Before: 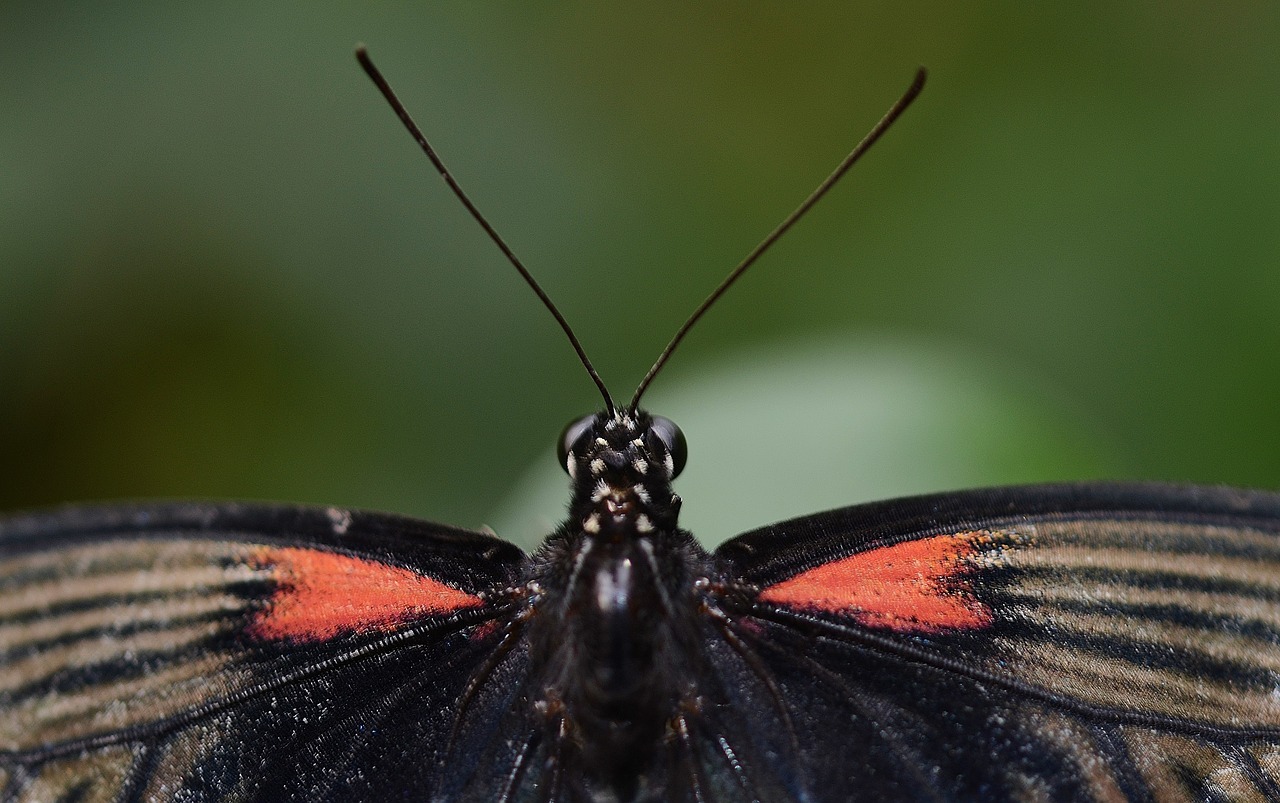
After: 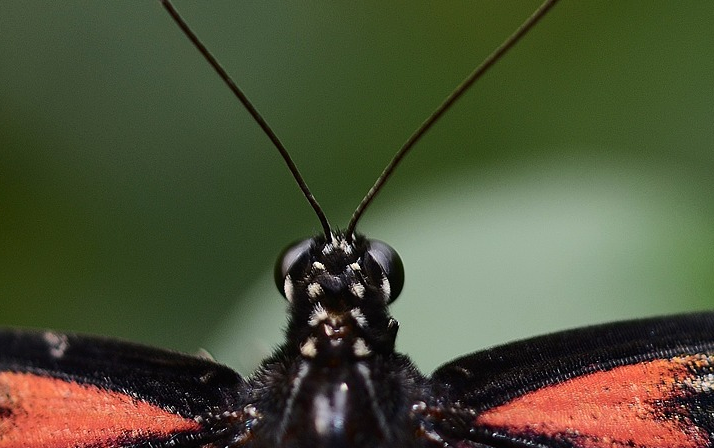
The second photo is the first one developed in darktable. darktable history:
crop and rotate: left 22.13%, top 22.054%, right 22.026%, bottom 22.102%
exposure: compensate highlight preservation false
contrast brightness saturation: contrast 0.14
